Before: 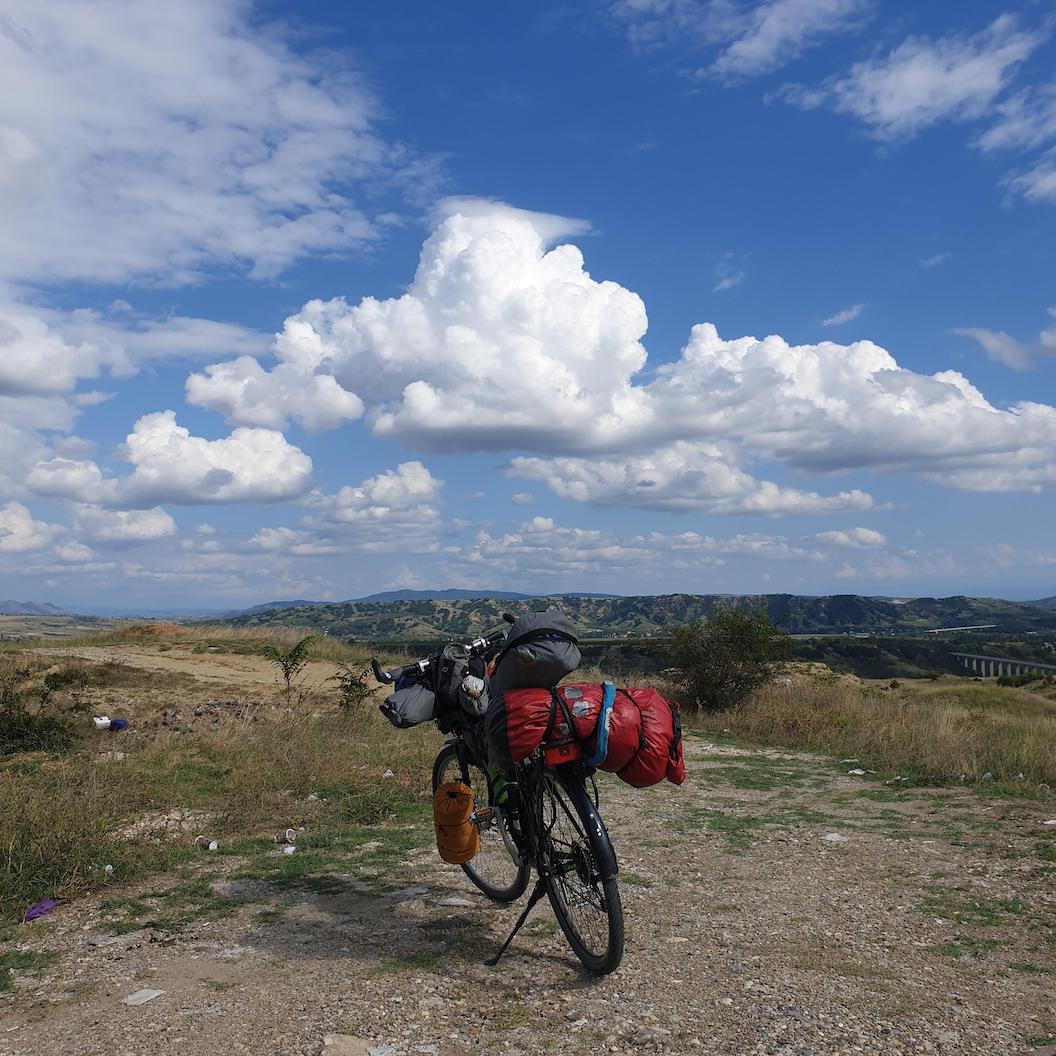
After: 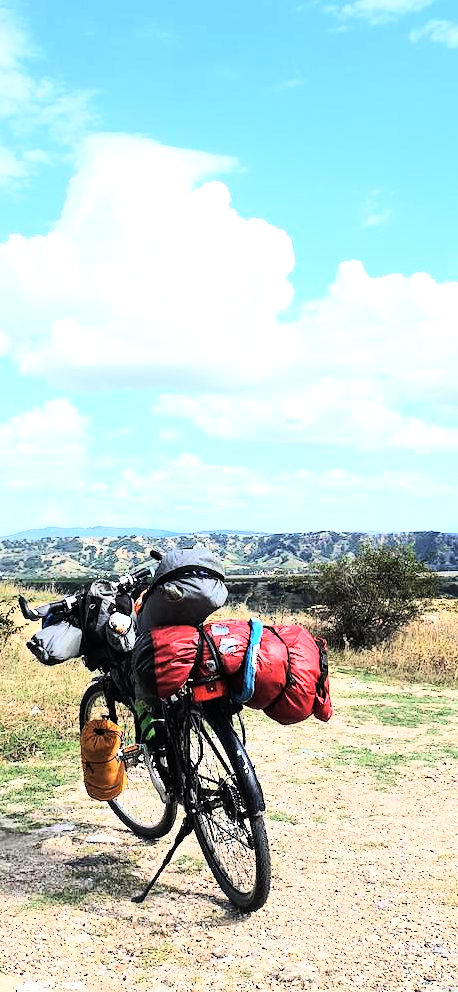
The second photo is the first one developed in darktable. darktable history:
rgb curve: curves: ch0 [(0, 0) (0.21, 0.15) (0.24, 0.21) (0.5, 0.75) (0.75, 0.96) (0.89, 0.99) (1, 1)]; ch1 [(0, 0.02) (0.21, 0.13) (0.25, 0.2) (0.5, 0.67) (0.75, 0.9) (0.89, 0.97) (1, 1)]; ch2 [(0, 0.02) (0.21, 0.13) (0.25, 0.2) (0.5, 0.67) (0.75, 0.9) (0.89, 0.97) (1, 1)], compensate middle gray true
crop: left 33.452%, top 6.025%, right 23.155%
levels: mode automatic, black 0.023%, white 99.97%, levels [0.062, 0.494, 0.925]
exposure: black level correction 0, exposure 1.388 EV, compensate exposure bias true, compensate highlight preservation false
